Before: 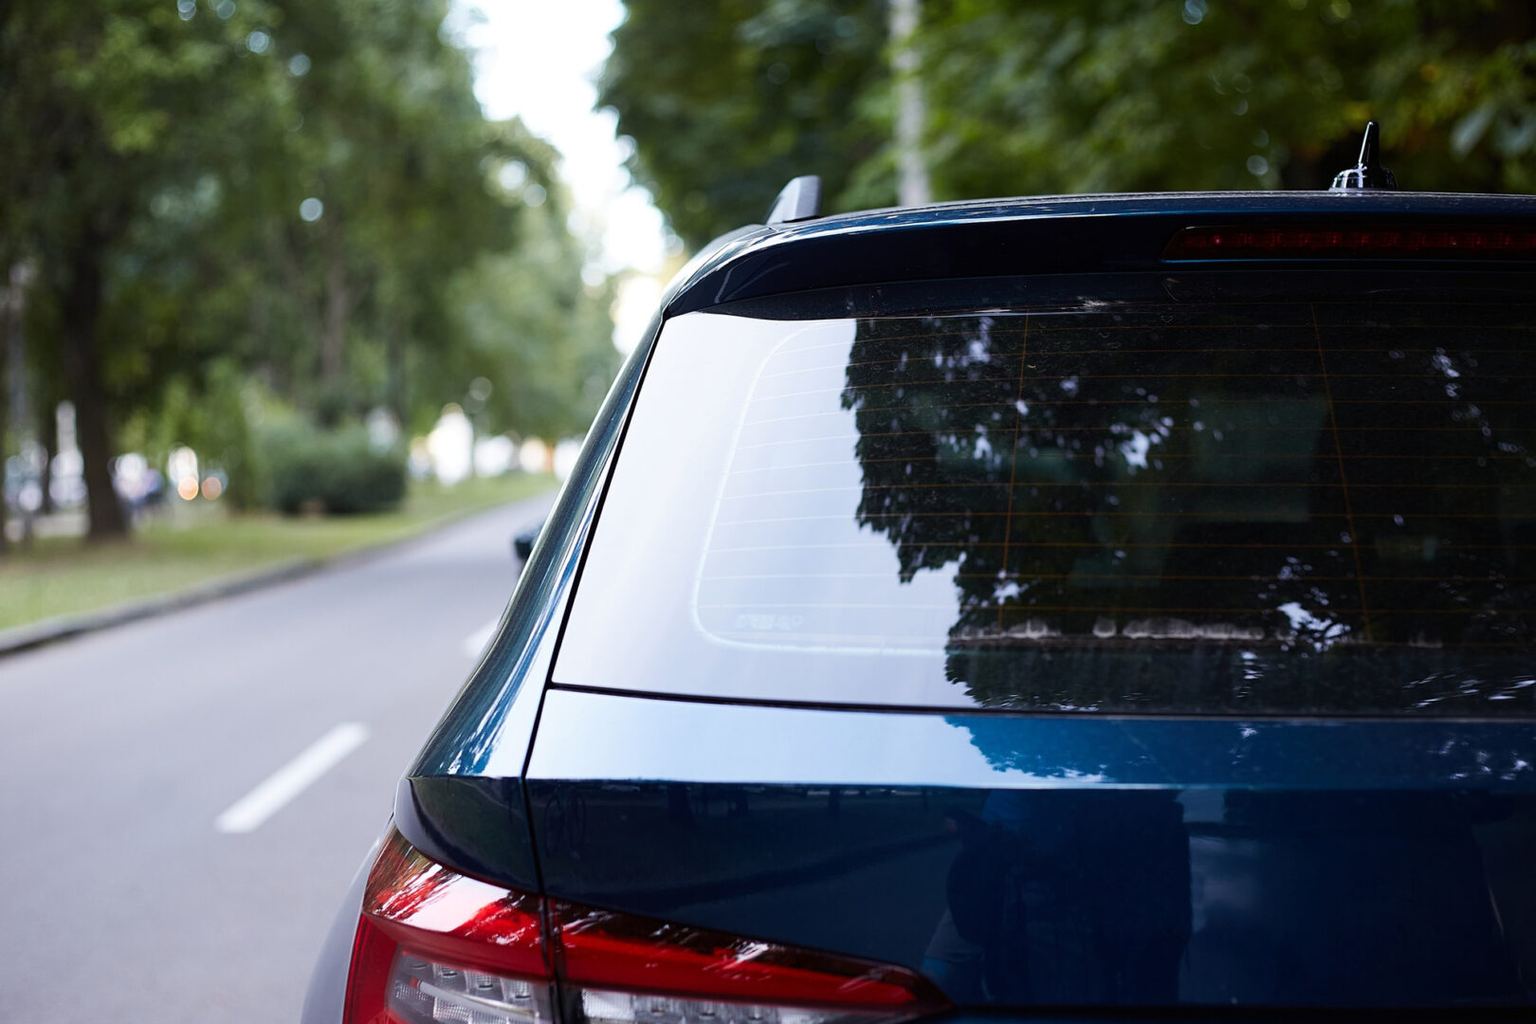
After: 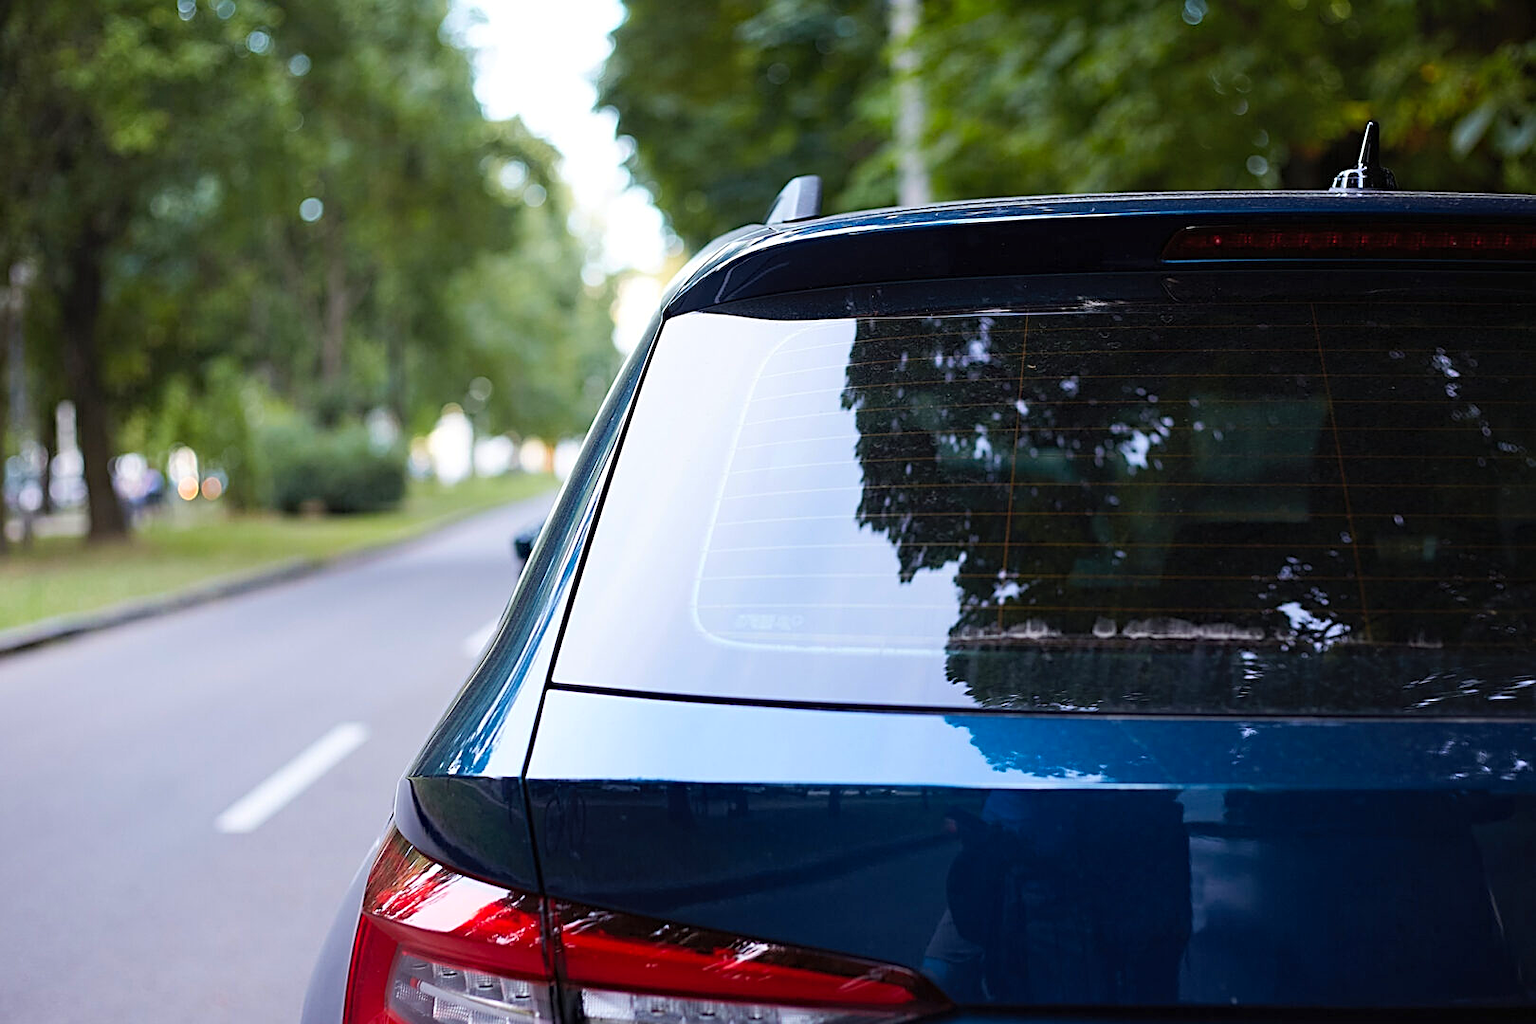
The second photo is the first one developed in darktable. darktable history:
contrast brightness saturation: brightness 0.09, saturation 0.193
haze removal: compatibility mode true, adaptive false
sharpen: on, module defaults
